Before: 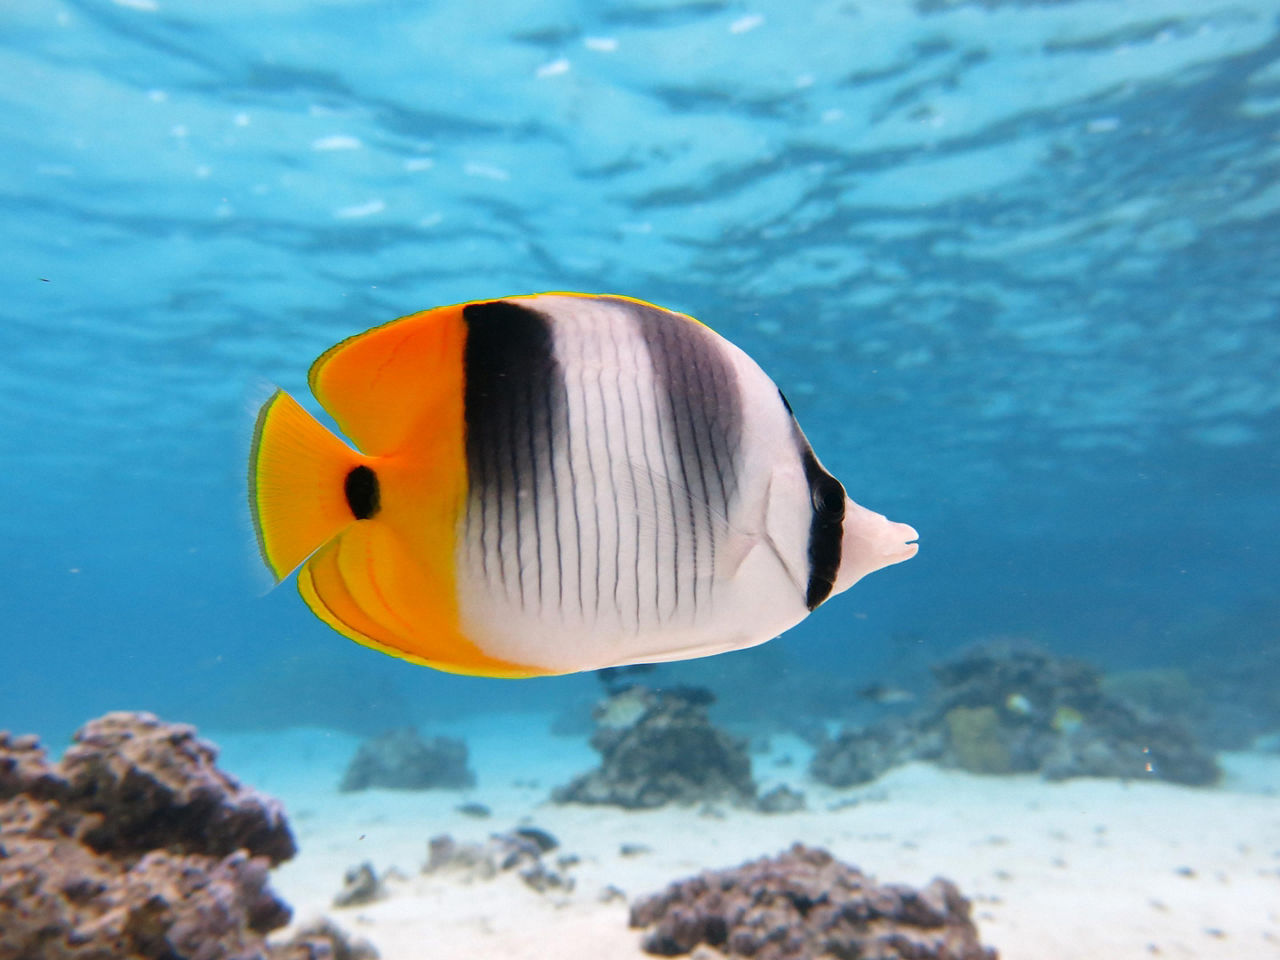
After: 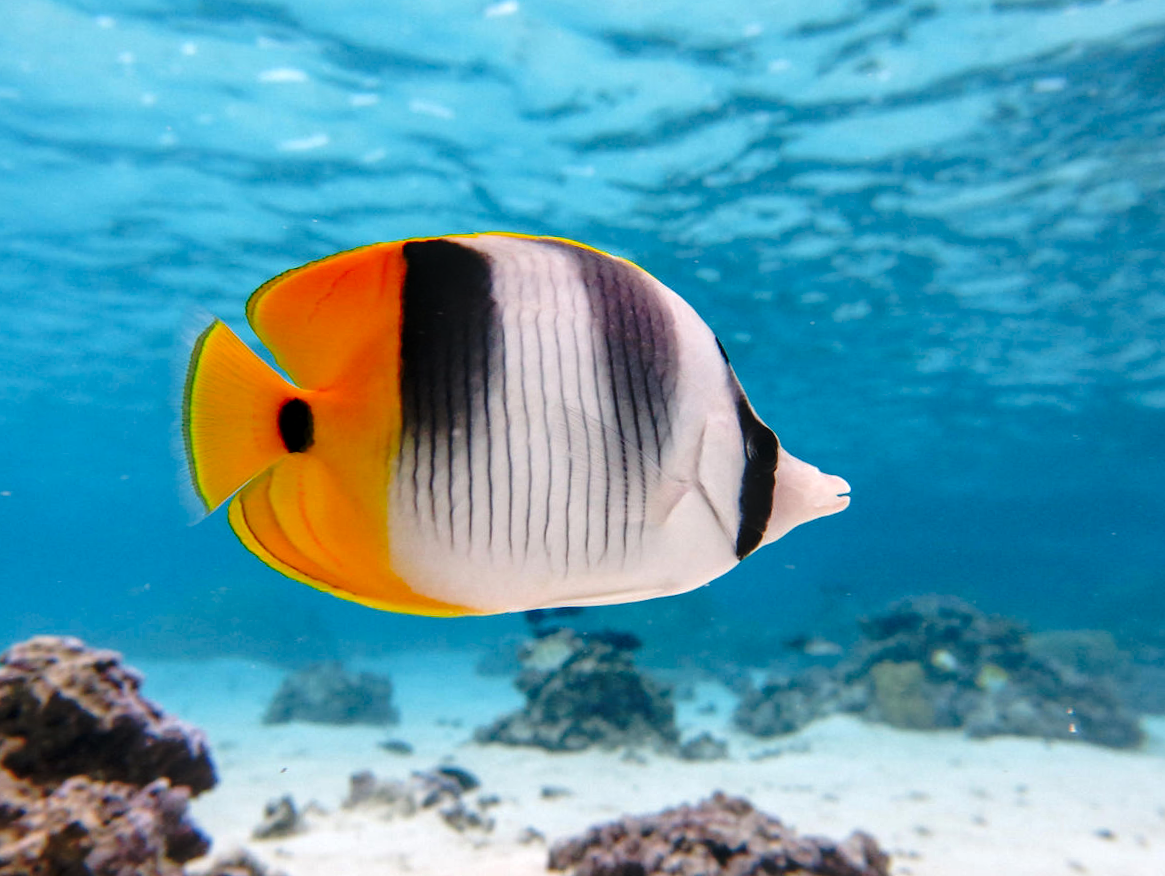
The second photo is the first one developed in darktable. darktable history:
crop and rotate: angle -2.04°, left 3.119%, top 3.957%, right 1.566%, bottom 0.483%
base curve: curves: ch0 [(0, 0) (0.073, 0.04) (0.157, 0.139) (0.492, 0.492) (0.758, 0.758) (1, 1)], preserve colors none
local contrast: on, module defaults
